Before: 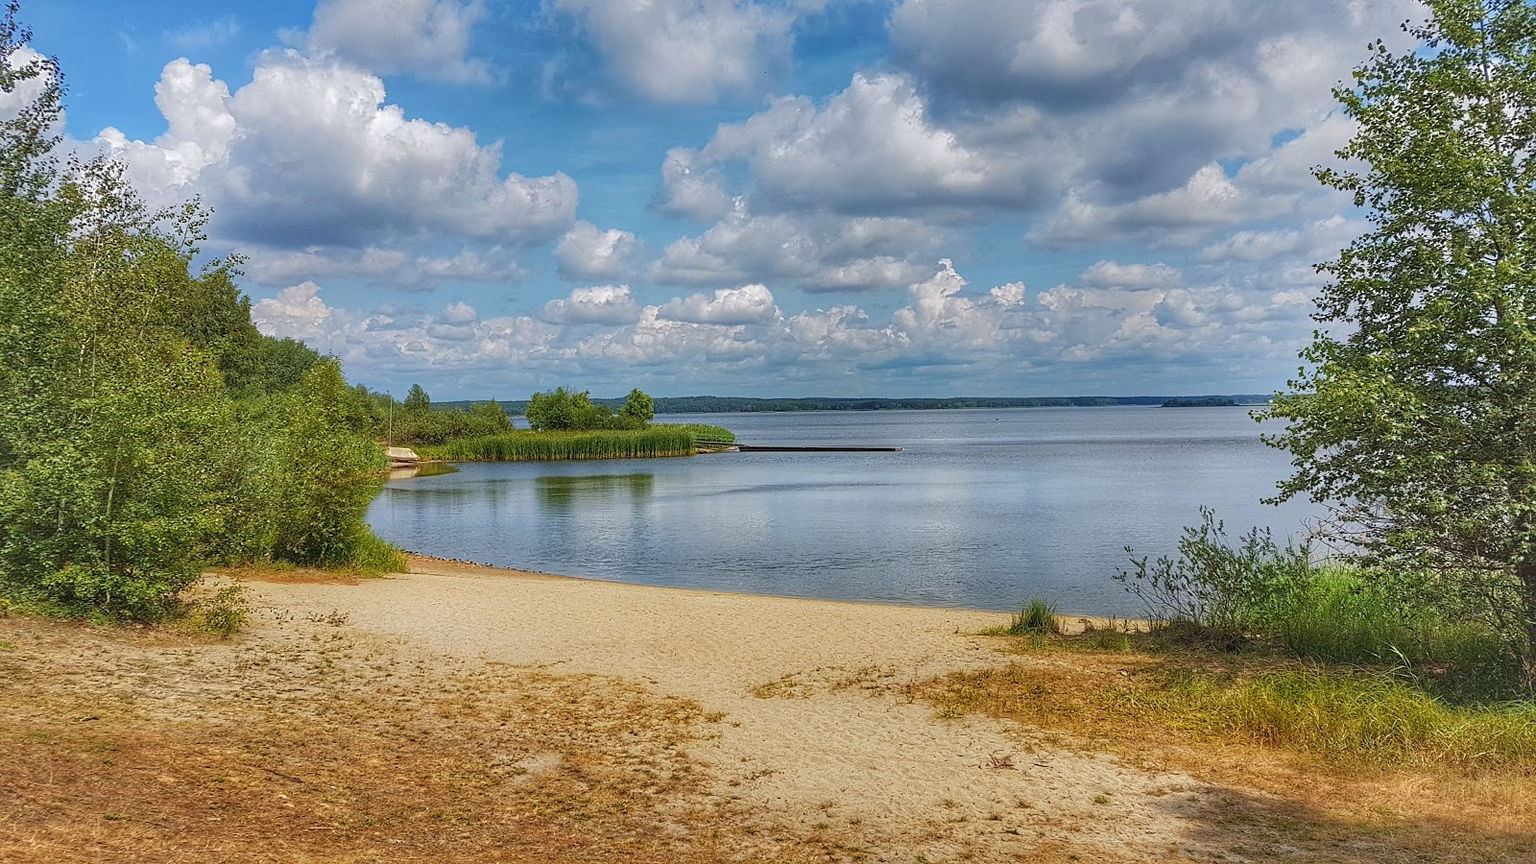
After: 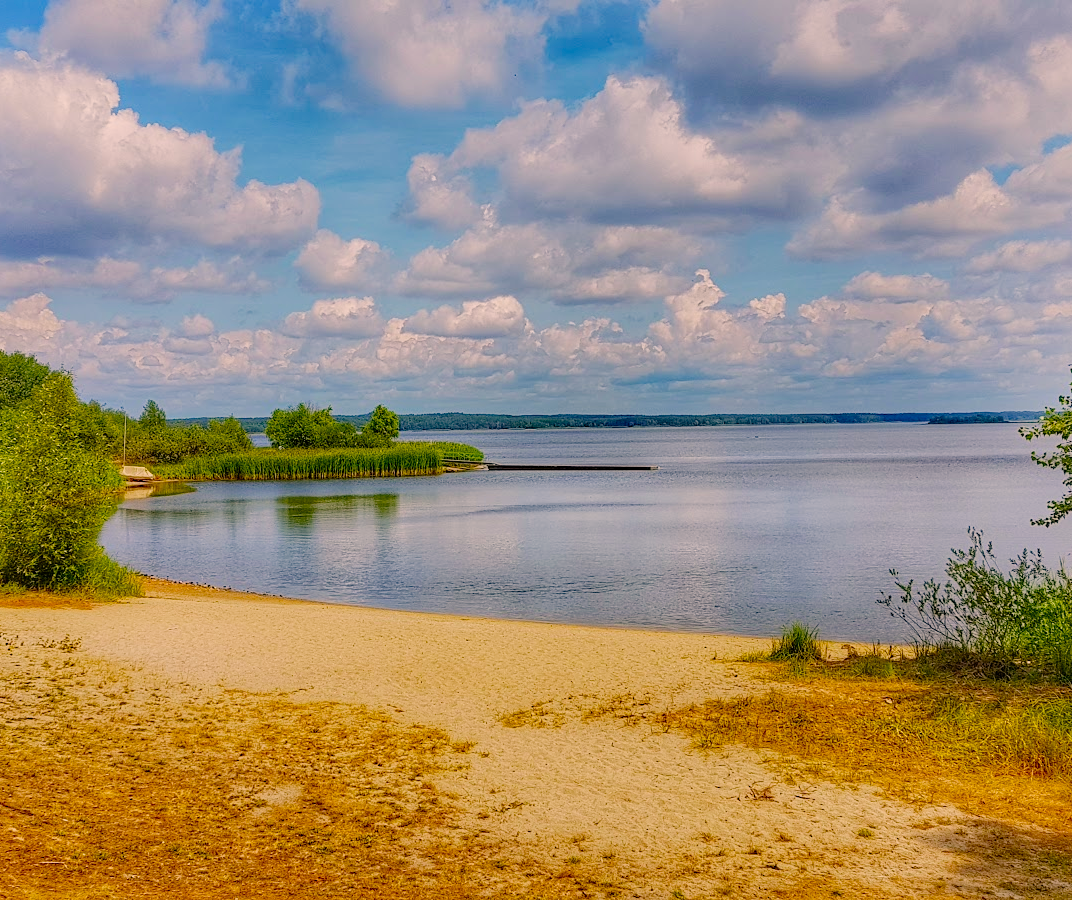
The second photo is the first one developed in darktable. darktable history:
contrast brightness saturation: contrast 0.035, saturation 0.161
color balance rgb: perceptual saturation grading › global saturation 25.335%, global vibrance 20%
crop and rotate: left 17.658%, right 15.298%
exposure: black level correction 0.001, exposure 0.192 EV, compensate highlight preservation false
filmic rgb: black relative exposure -7.76 EV, white relative exposure 4.4 EV, hardness 3.76, latitude 39.08%, contrast 0.97, highlights saturation mix 9.66%, shadows ↔ highlights balance 3.72%, add noise in highlights 0, preserve chrominance no, color science v3 (2019), use custom middle-gray values true, contrast in highlights soft
color correction: highlights a* 11.83, highlights b* 12.36
